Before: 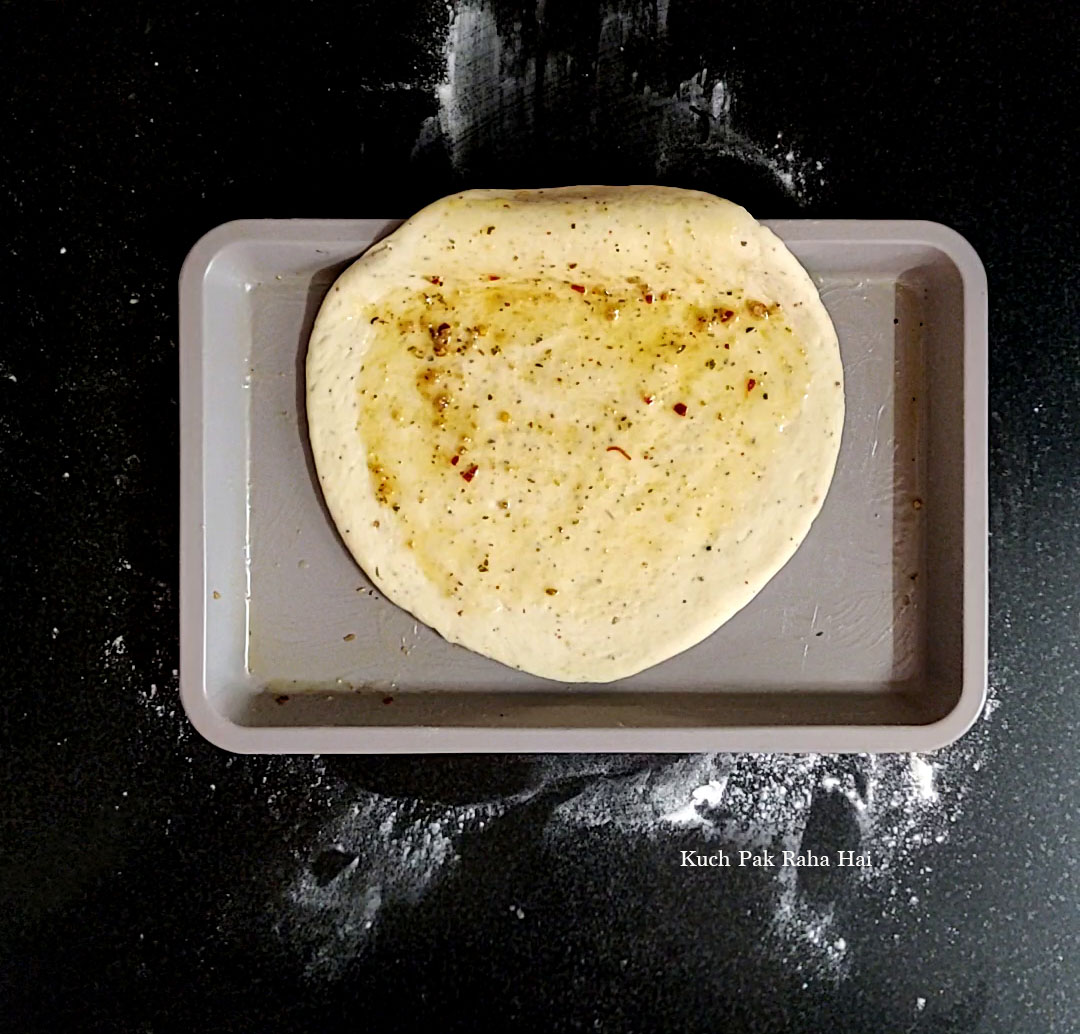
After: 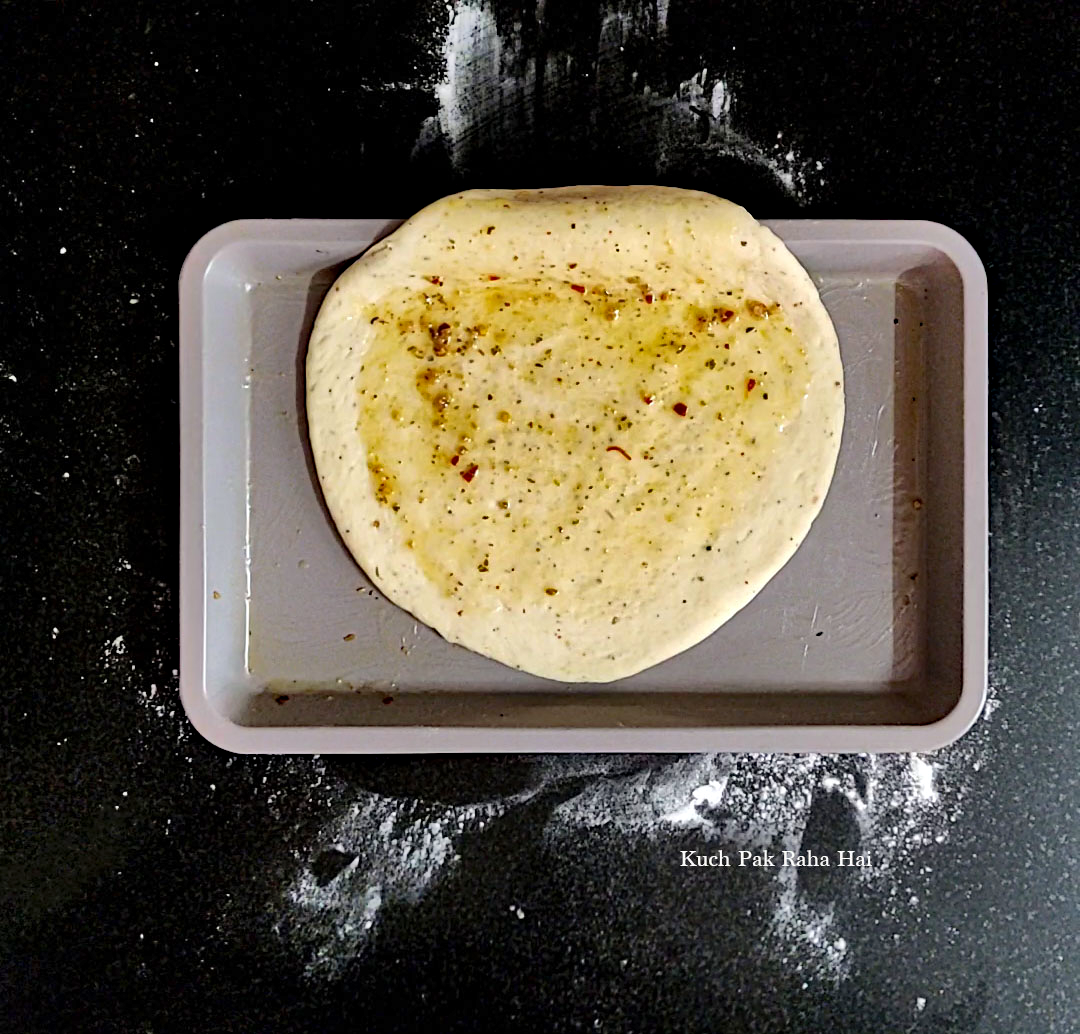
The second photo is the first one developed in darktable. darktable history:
shadows and highlights: white point adjustment 0.05, highlights color adjustment 55.9%, soften with gaussian
haze removal: adaptive false
